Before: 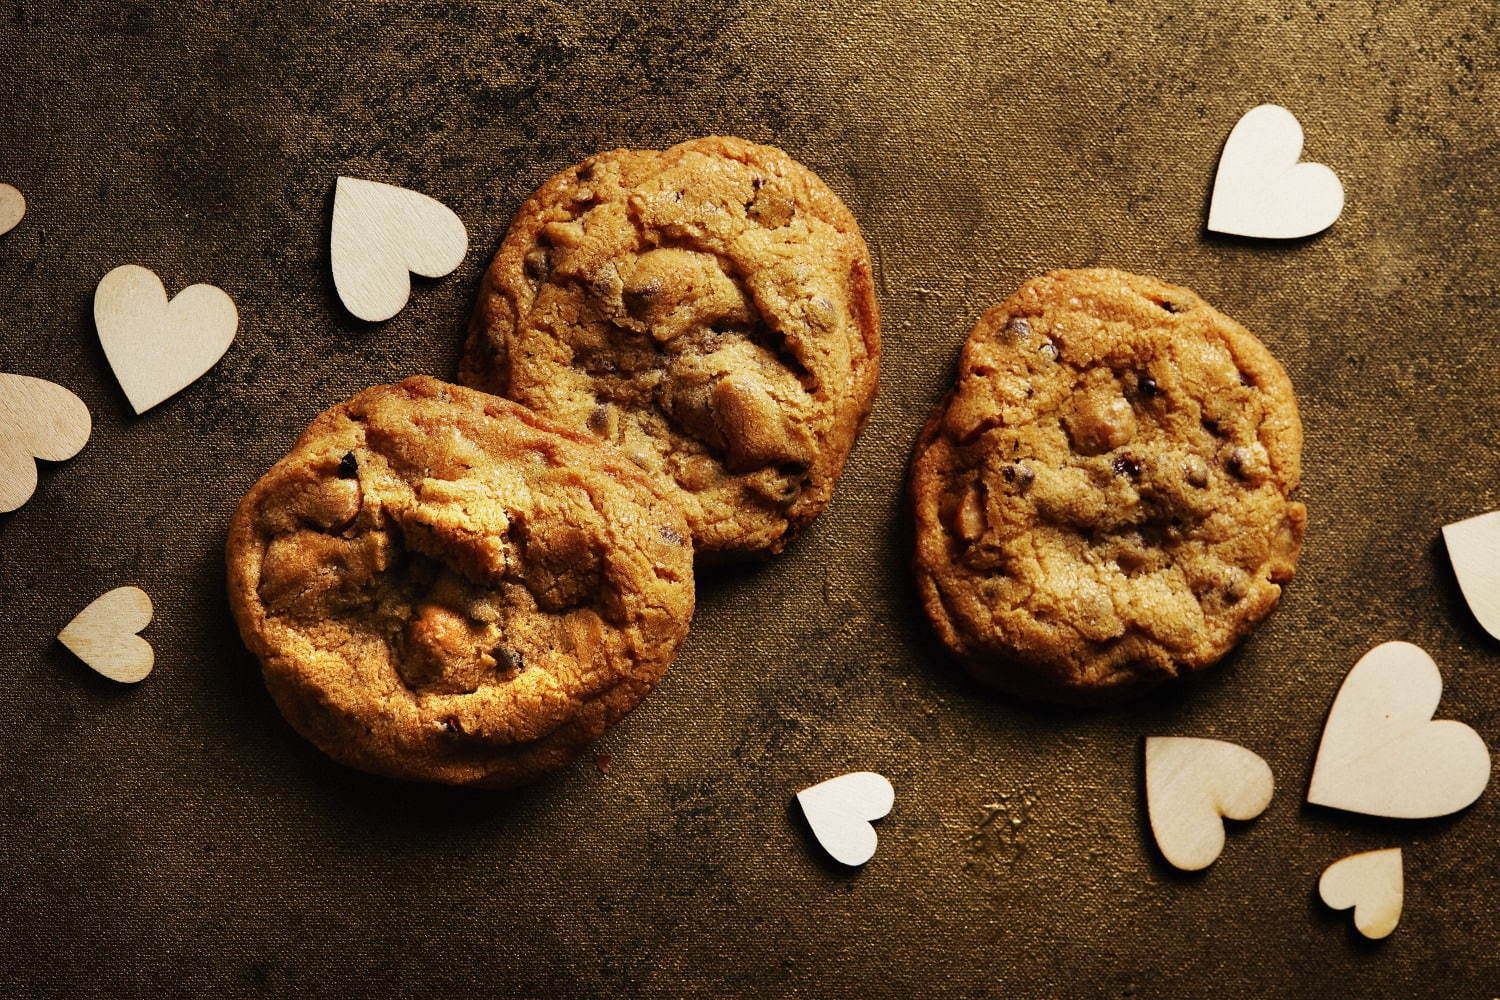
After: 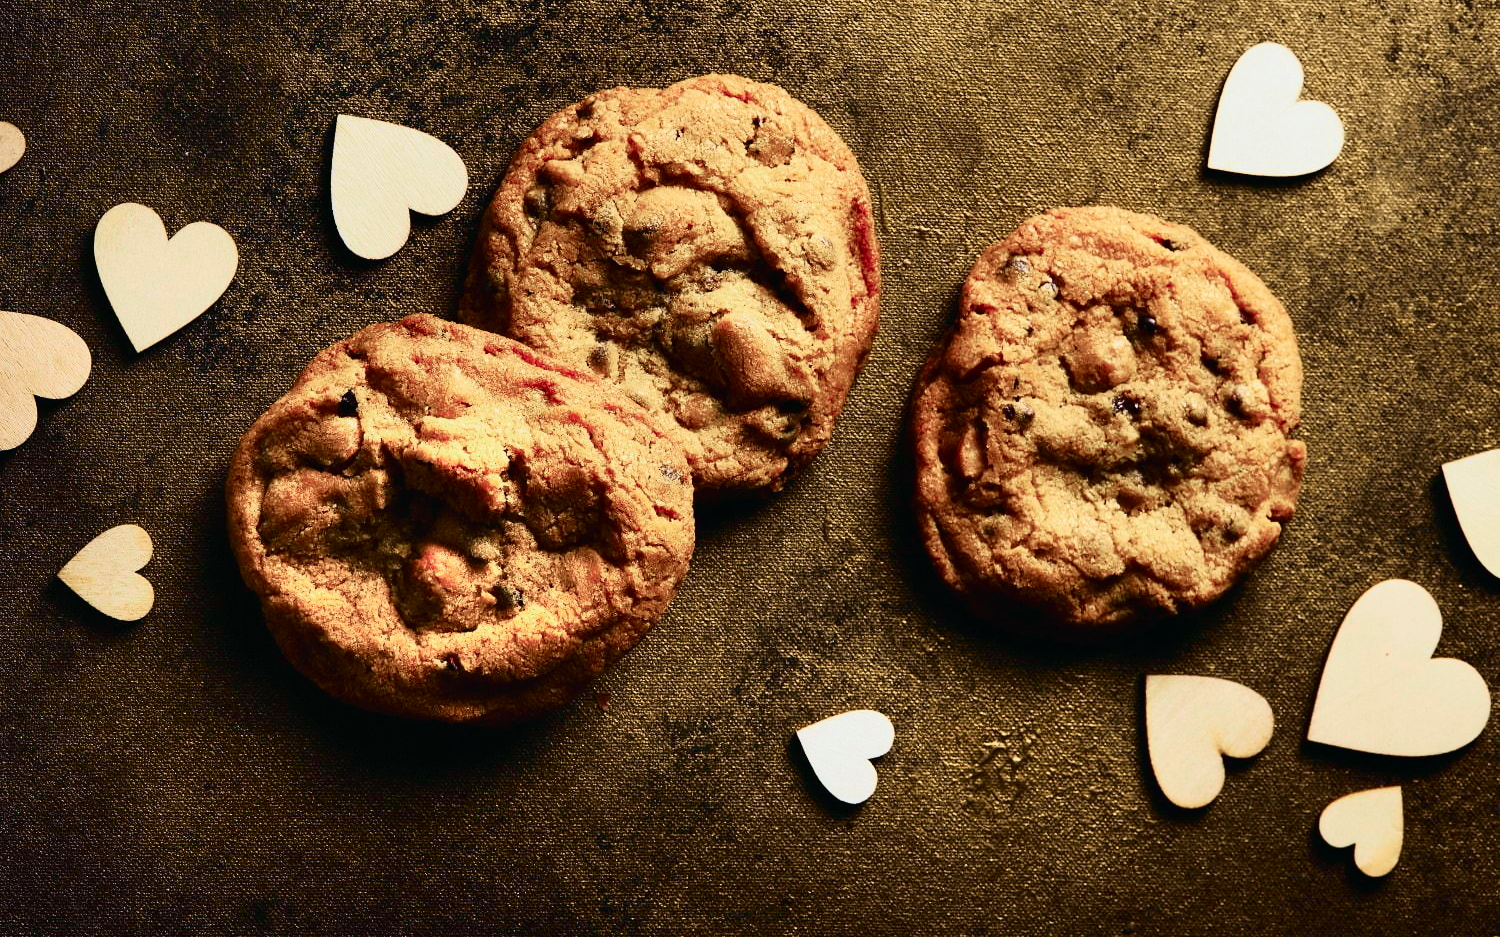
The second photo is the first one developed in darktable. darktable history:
tone curve: curves: ch0 [(0, 0.008) (0.081, 0.044) (0.177, 0.123) (0.283, 0.253) (0.416, 0.449) (0.495, 0.524) (0.661, 0.756) (0.796, 0.859) (1, 0.951)]; ch1 [(0, 0) (0.161, 0.092) (0.35, 0.33) (0.392, 0.392) (0.427, 0.426) (0.479, 0.472) (0.505, 0.5) (0.521, 0.524) (0.567, 0.556) (0.583, 0.588) (0.625, 0.627) (0.678, 0.733) (1, 1)]; ch2 [(0, 0) (0.346, 0.362) (0.404, 0.427) (0.502, 0.499) (0.531, 0.523) (0.544, 0.561) (0.58, 0.59) (0.629, 0.642) (0.717, 0.678) (1, 1)], color space Lab, independent channels, preserve colors none
crop and rotate: top 6.25%
exposure: exposure 0.2 EV, compensate highlight preservation false
